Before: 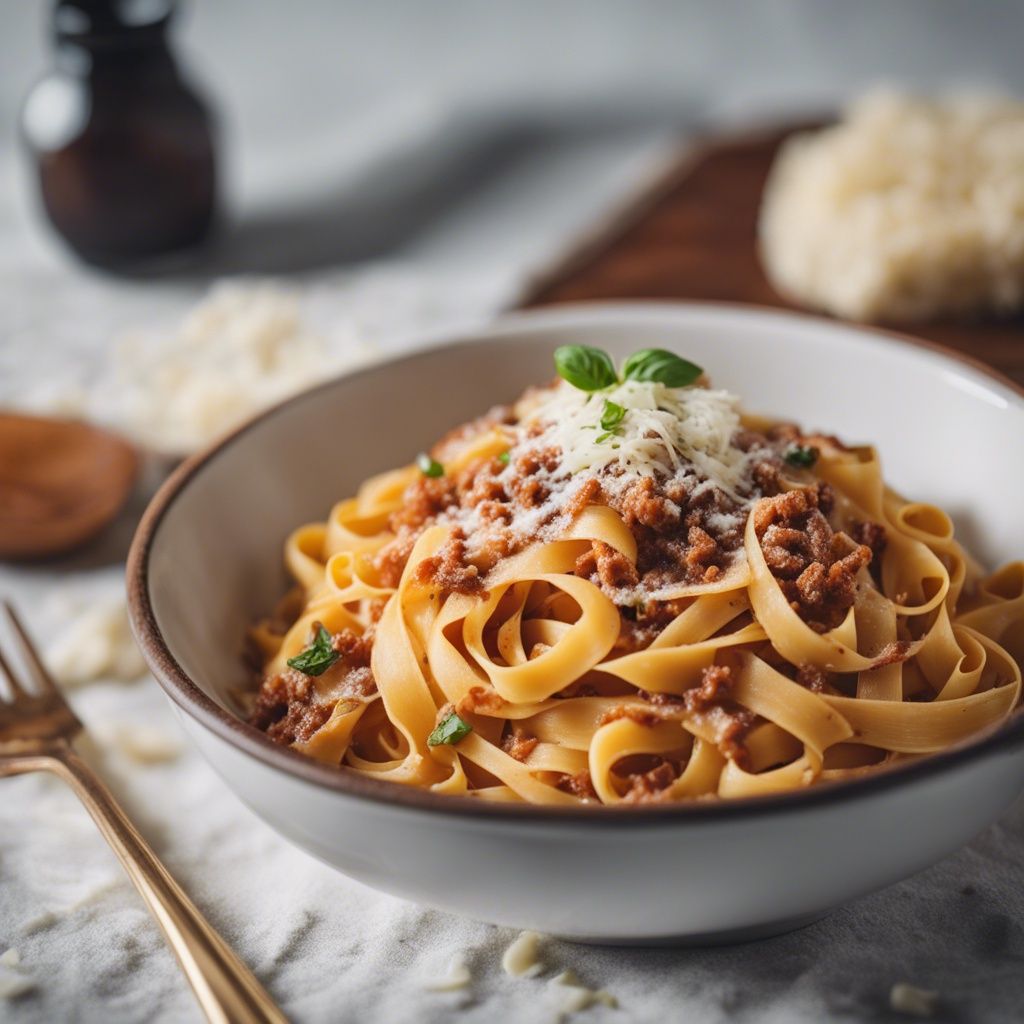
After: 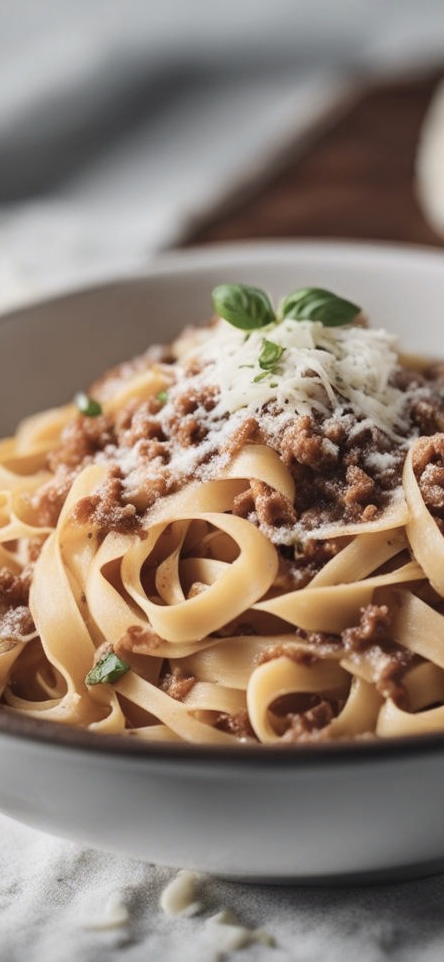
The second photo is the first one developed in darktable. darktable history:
contrast brightness saturation: contrast 0.1, saturation -0.36
crop: left 33.452%, top 6.025%, right 23.155%
